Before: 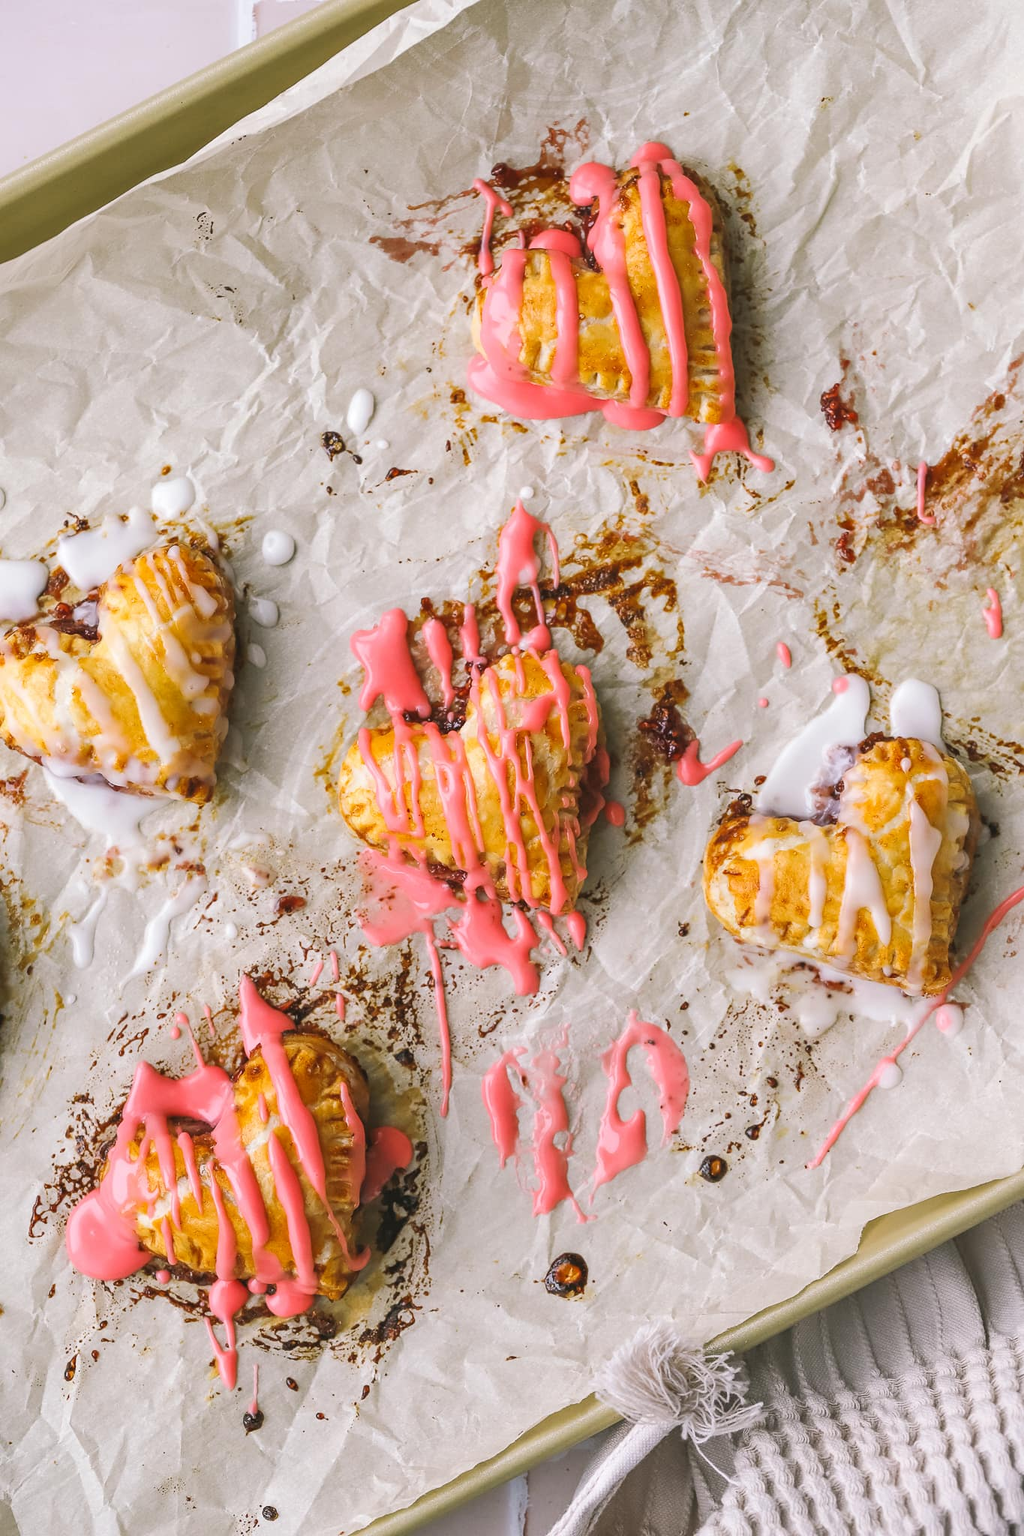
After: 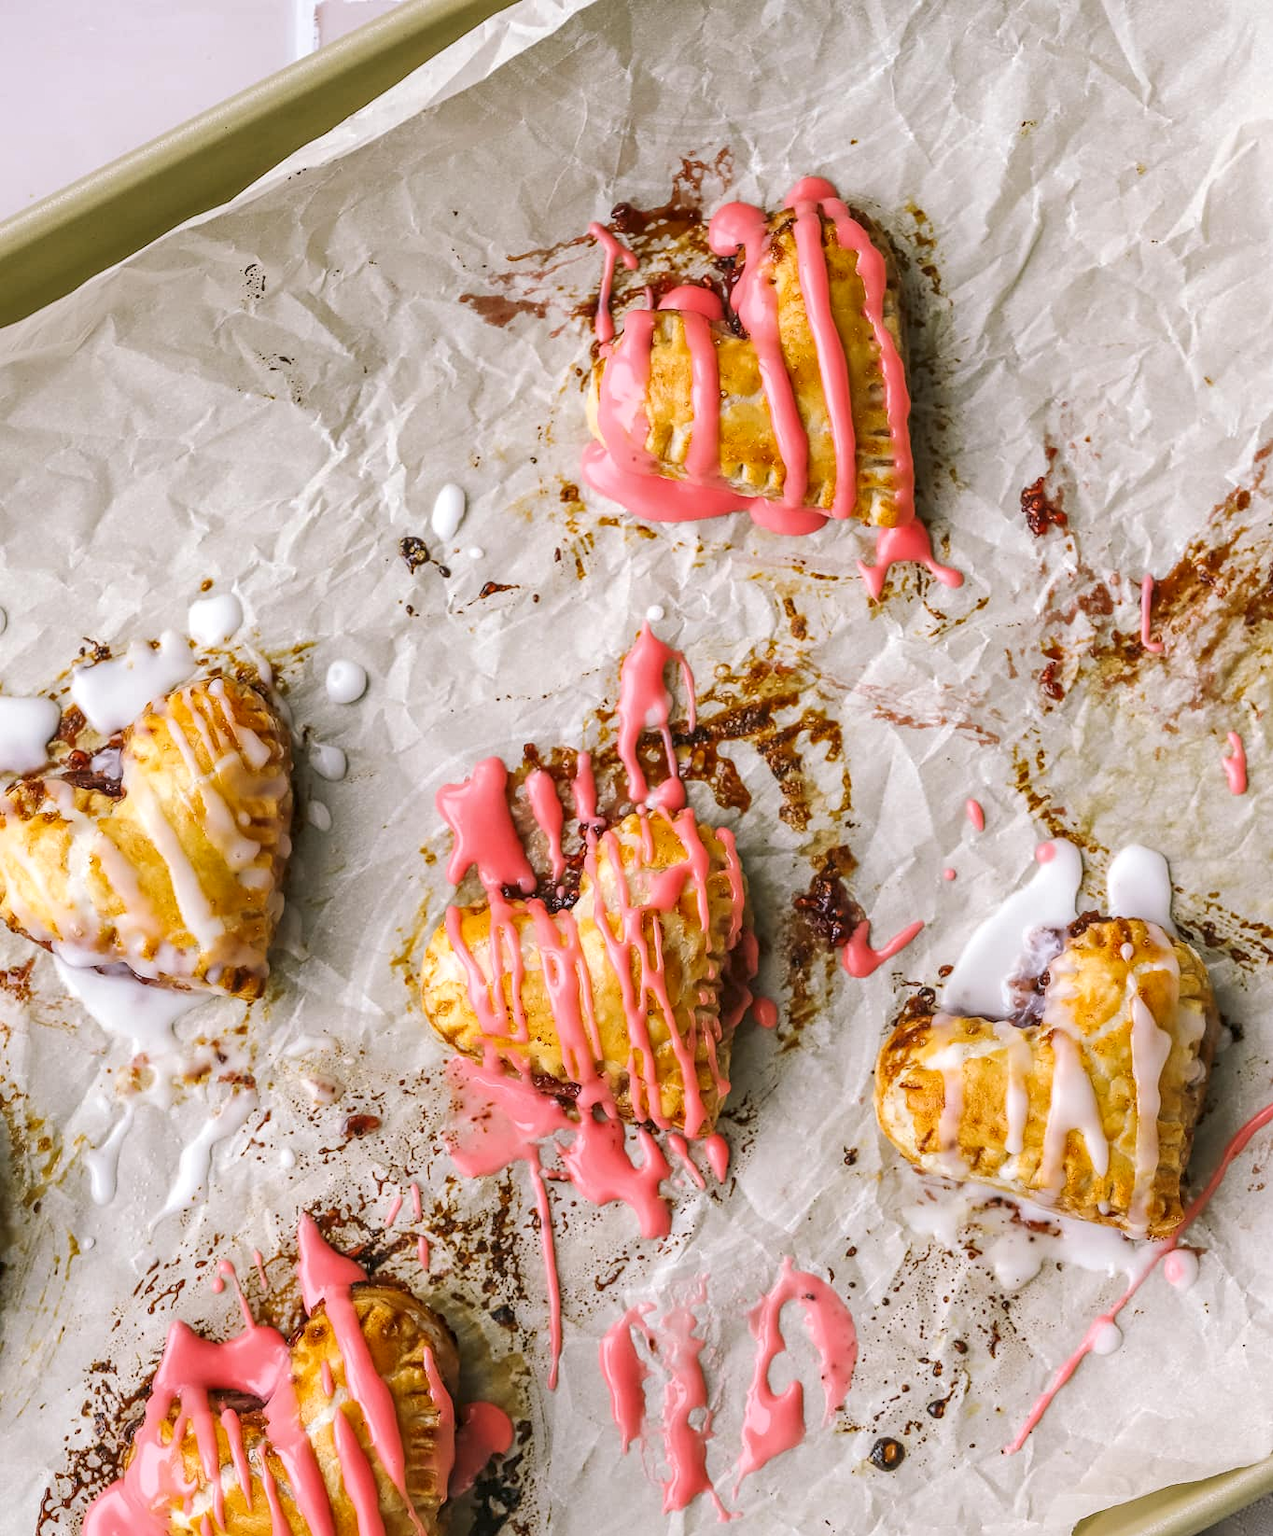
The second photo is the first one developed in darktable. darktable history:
local contrast: detail 130%
crop: bottom 19.629%
